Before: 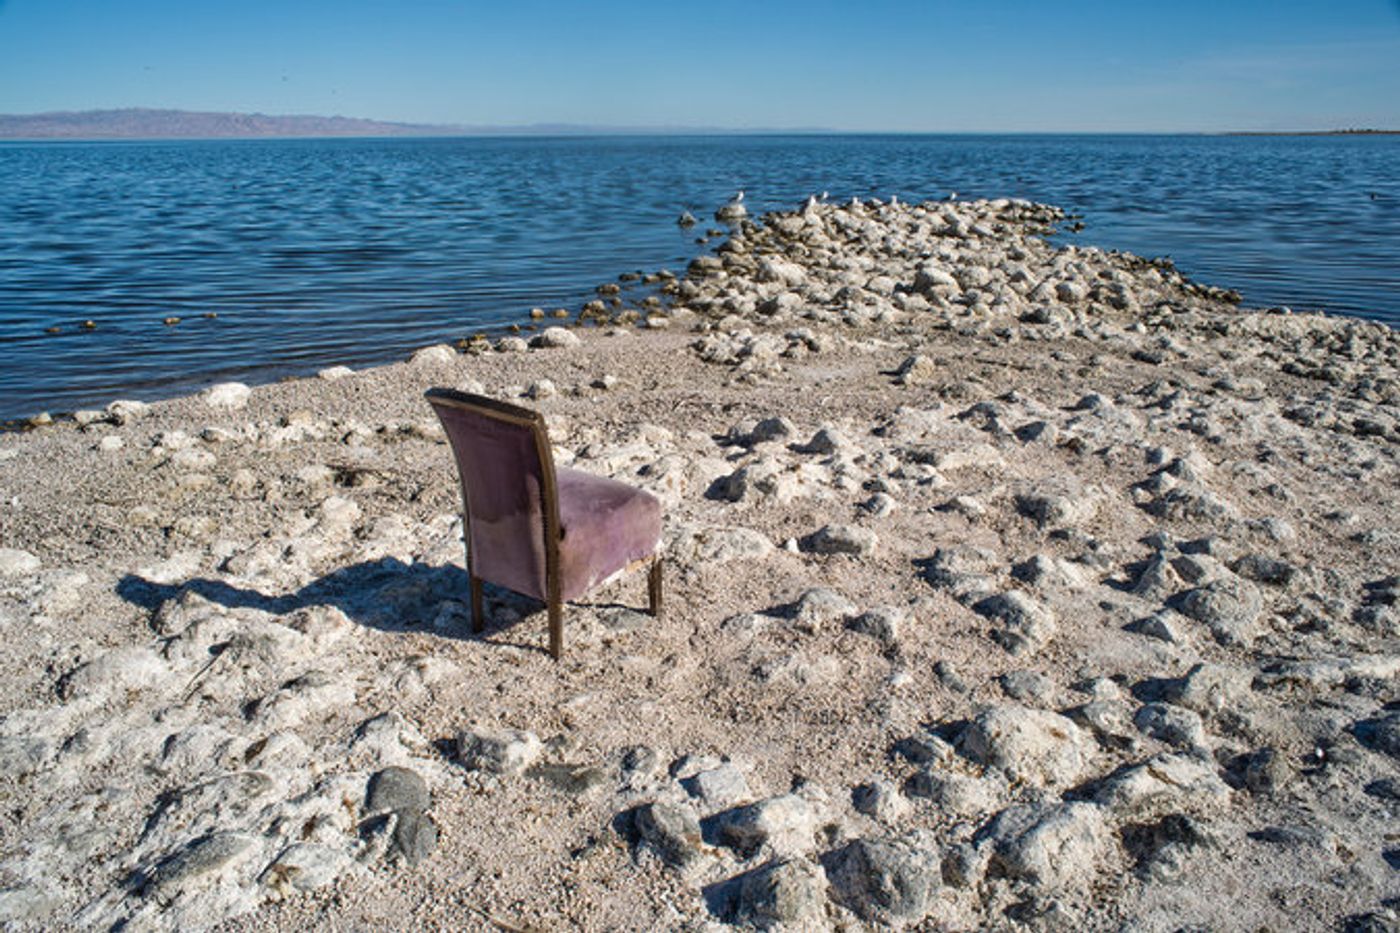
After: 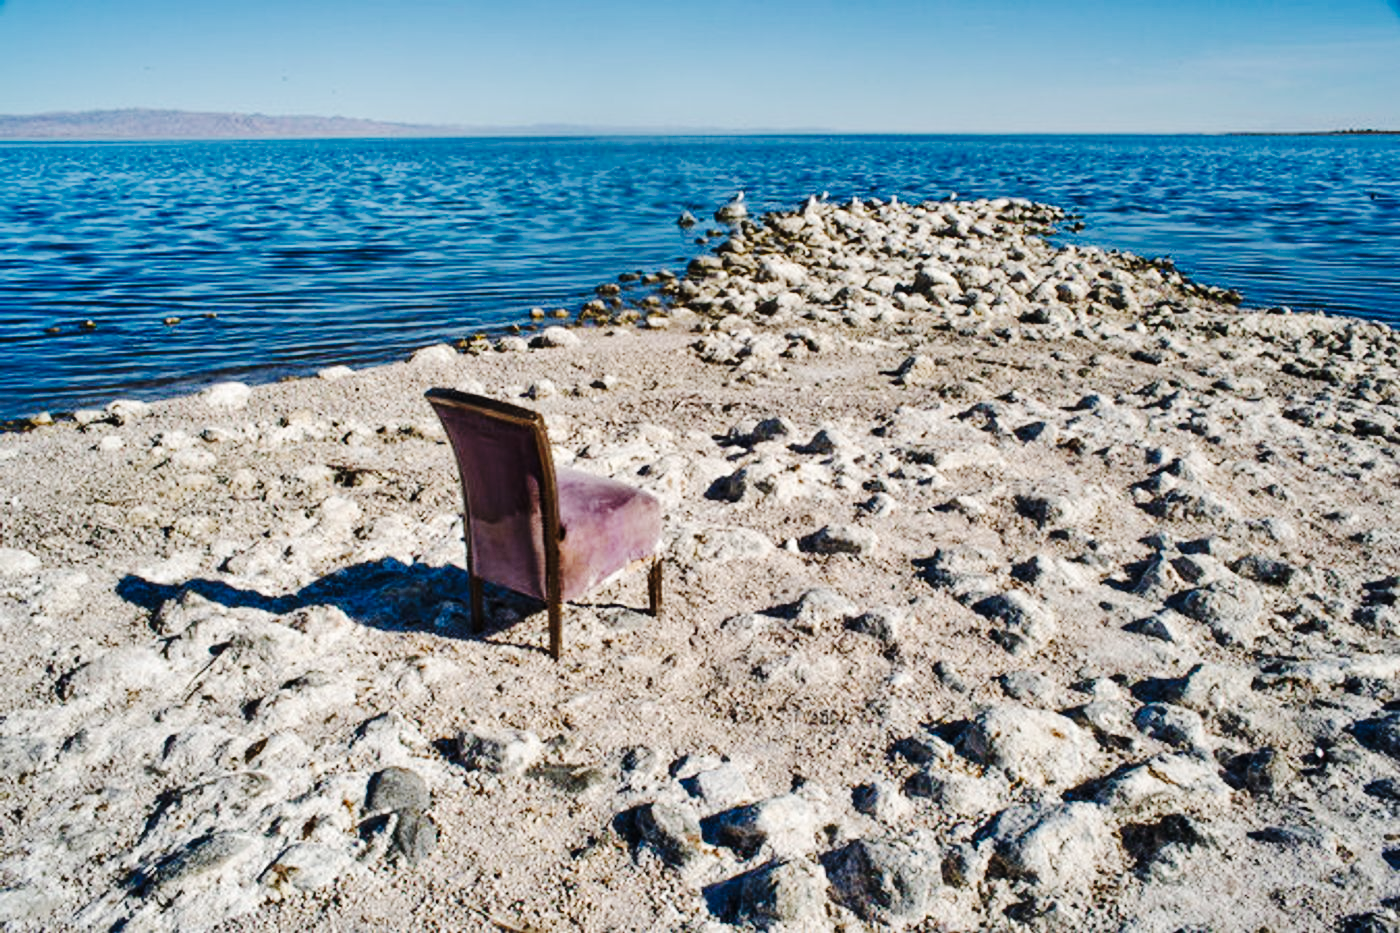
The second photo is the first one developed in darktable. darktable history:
tone curve: curves: ch0 [(0, 0) (0.003, 0.002) (0.011, 0.008) (0.025, 0.017) (0.044, 0.027) (0.069, 0.037) (0.1, 0.052) (0.136, 0.074) (0.177, 0.11) (0.224, 0.155) (0.277, 0.237) (0.335, 0.34) (0.399, 0.467) (0.468, 0.584) (0.543, 0.683) (0.623, 0.762) (0.709, 0.827) (0.801, 0.888) (0.898, 0.947) (1, 1)], preserve colors none
shadows and highlights: shadows 32.89, highlights -46.34, compress 49.75%, soften with gaussian
